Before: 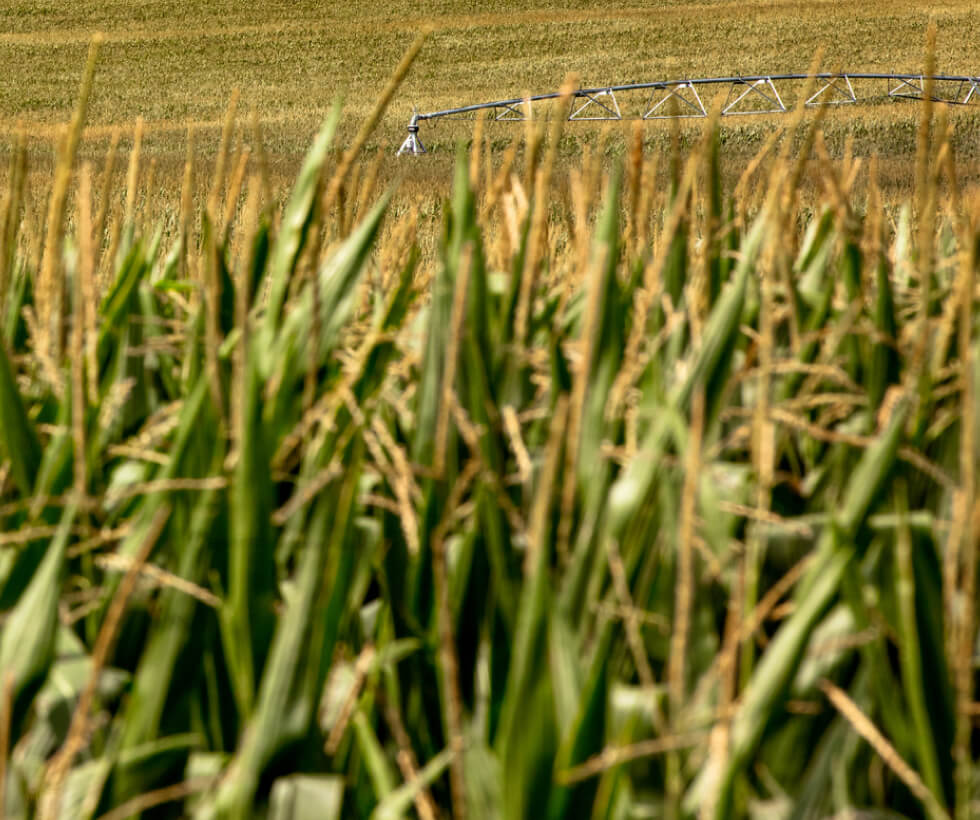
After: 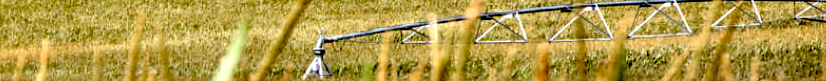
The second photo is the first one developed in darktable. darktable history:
exposure: black level correction 0.04, exposure 0.5 EV, compensate highlight preservation false
crop and rotate: left 9.644%, top 9.491%, right 6.021%, bottom 80.509%
color calibration: illuminant as shot in camera, x 0.37, y 0.382, temperature 4313.32 K
